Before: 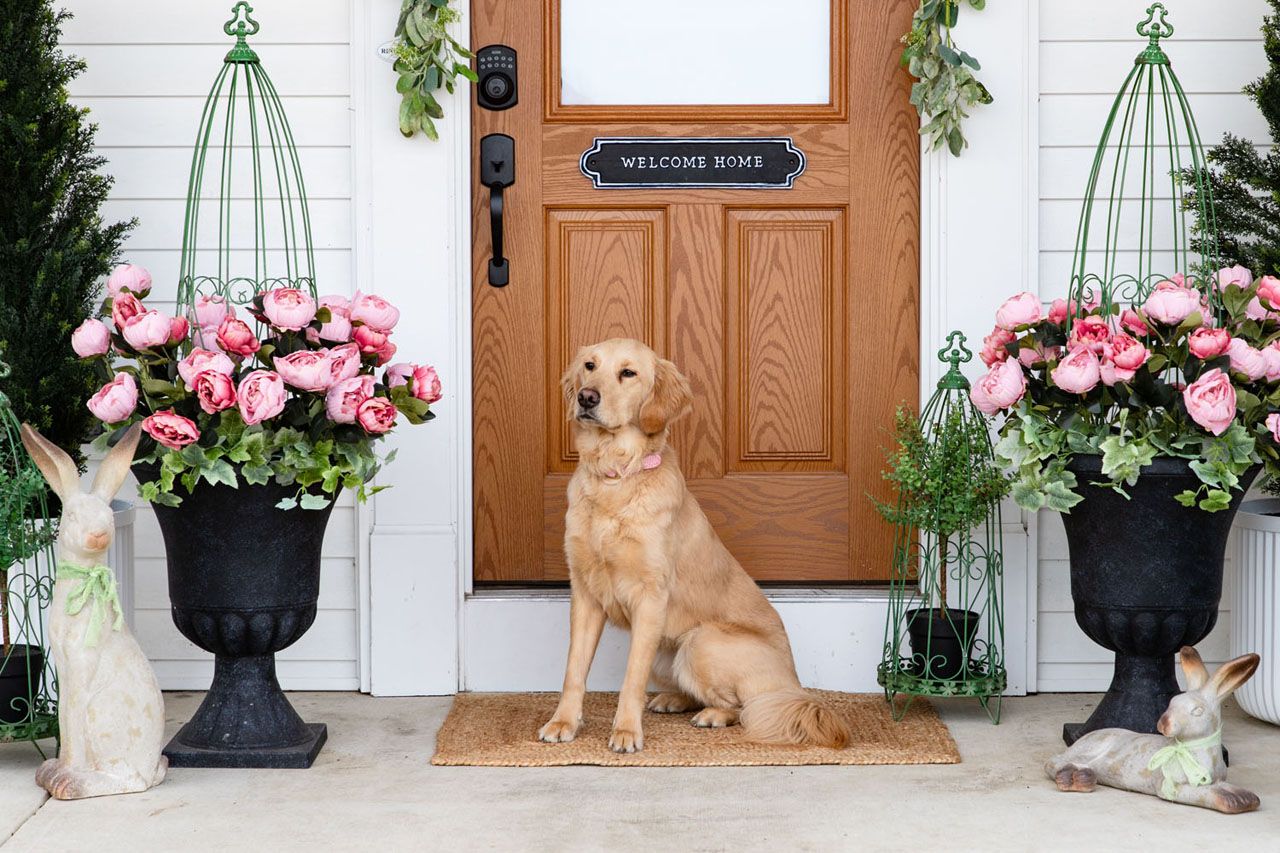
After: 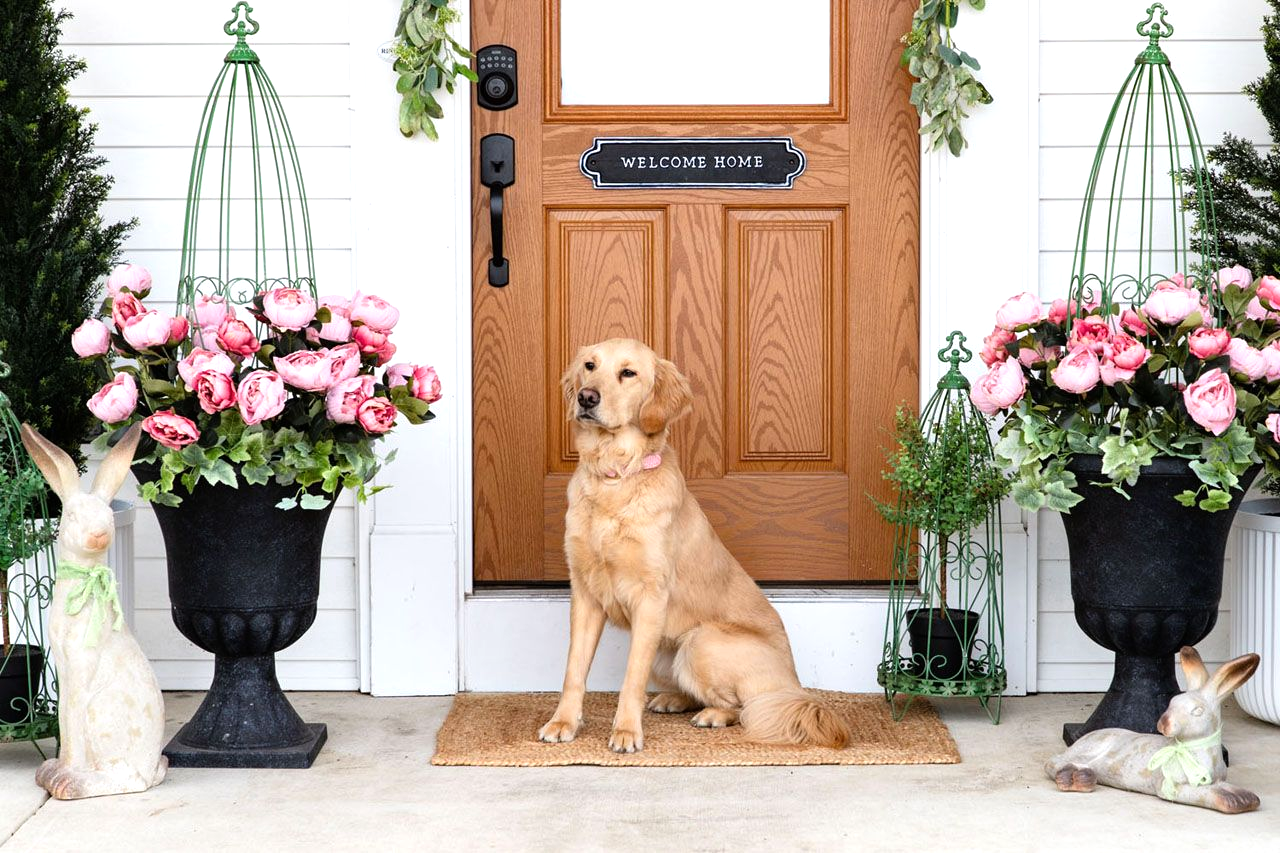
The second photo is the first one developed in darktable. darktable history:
tone equalizer: -8 EV -0.378 EV, -7 EV -0.38 EV, -6 EV -0.31 EV, -5 EV -0.186 EV, -3 EV 0.257 EV, -2 EV 0.333 EV, -1 EV 0.391 EV, +0 EV 0.396 EV
